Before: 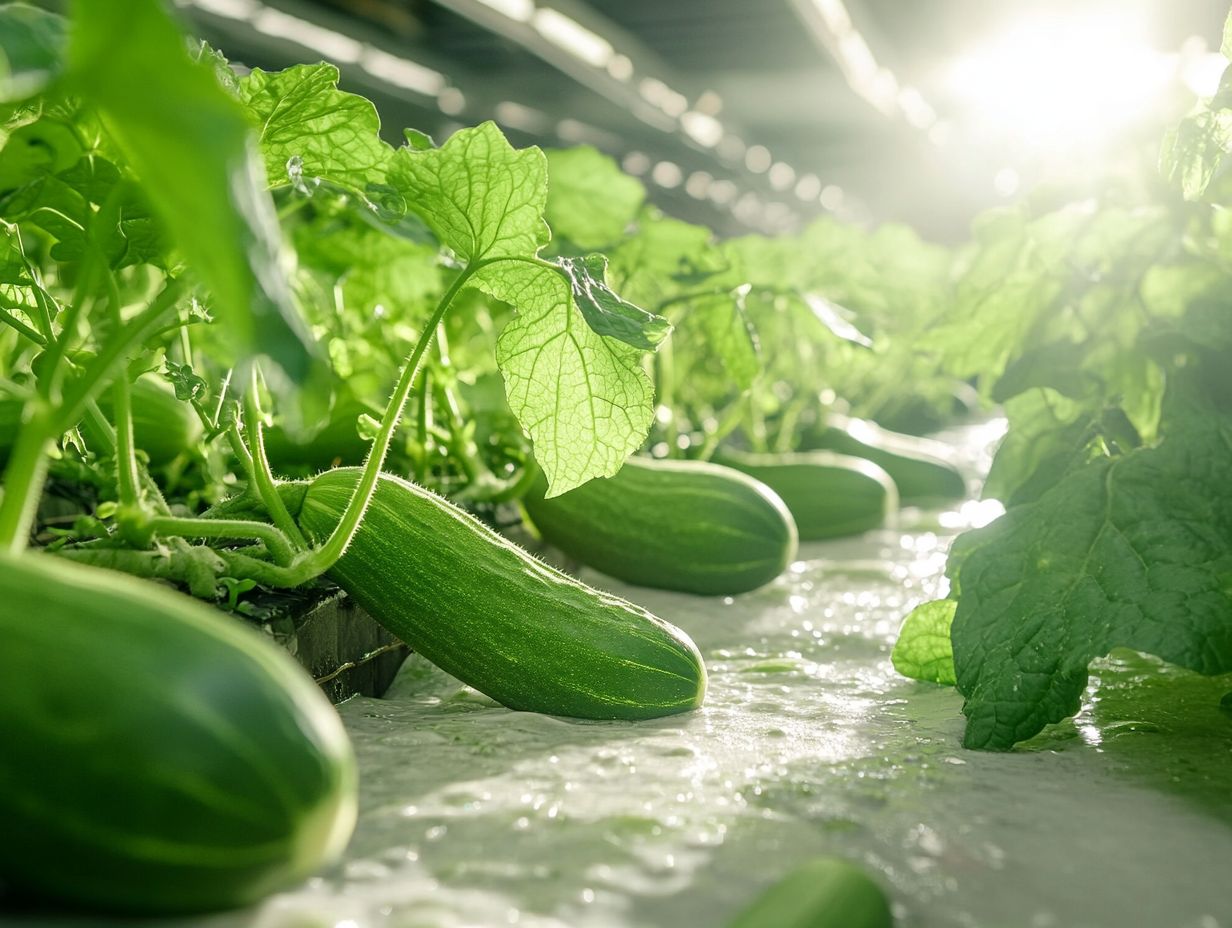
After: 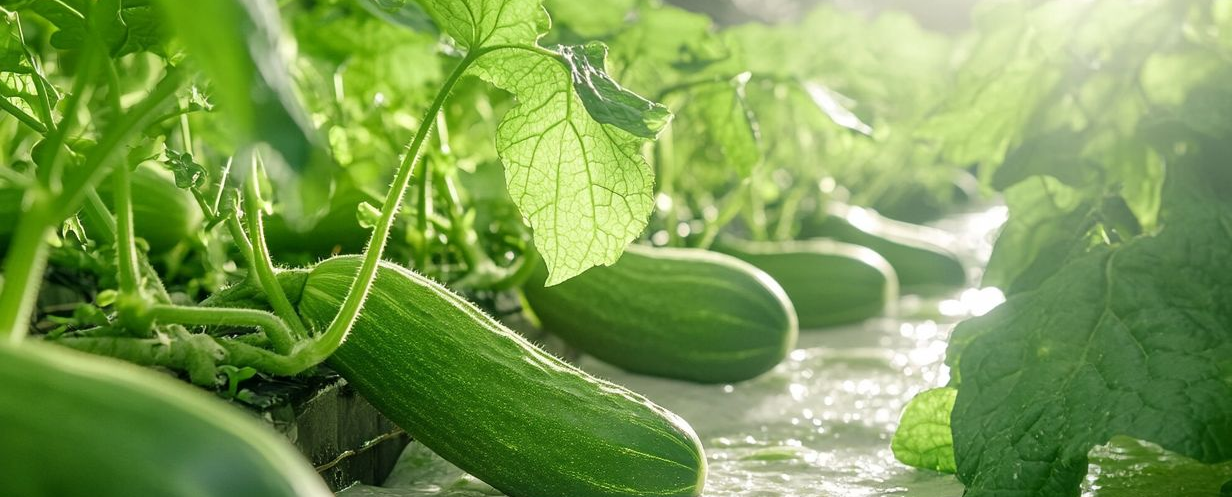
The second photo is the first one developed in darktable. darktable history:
crop and rotate: top 22.871%, bottom 23.539%
